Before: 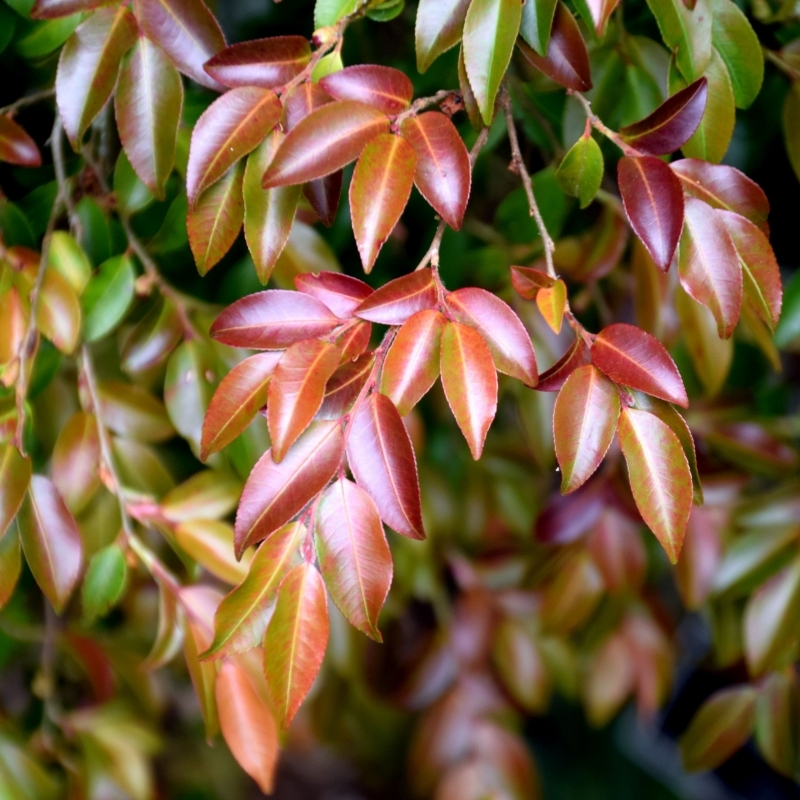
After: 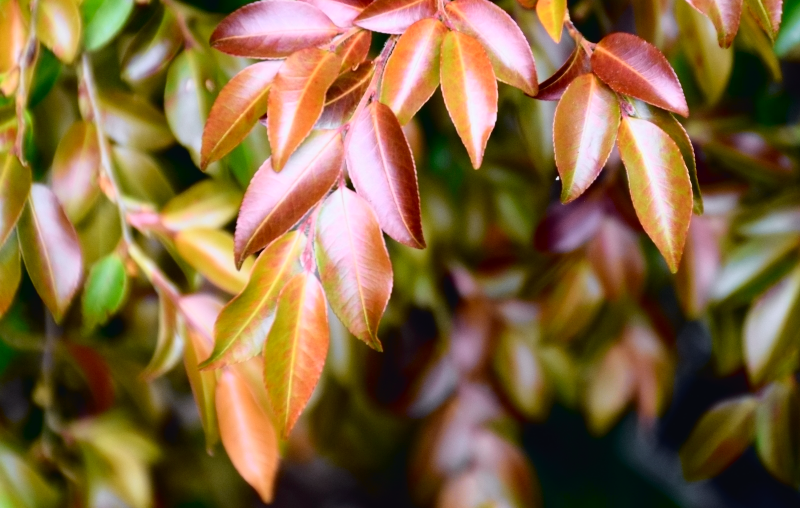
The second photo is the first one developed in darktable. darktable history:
crop and rotate: top 36.435%
tone curve: curves: ch0 [(0, 0.023) (0.104, 0.058) (0.21, 0.162) (0.469, 0.524) (0.579, 0.65) (0.725, 0.8) (0.858, 0.903) (1, 0.974)]; ch1 [(0, 0) (0.414, 0.395) (0.447, 0.447) (0.502, 0.501) (0.521, 0.512) (0.566, 0.566) (0.618, 0.61) (0.654, 0.642) (1, 1)]; ch2 [(0, 0) (0.369, 0.388) (0.437, 0.453) (0.492, 0.485) (0.524, 0.508) (0.553, 0.566) (0.583, 0.608) (1, 1)], color space Lab, independent channels, preserve colors none
